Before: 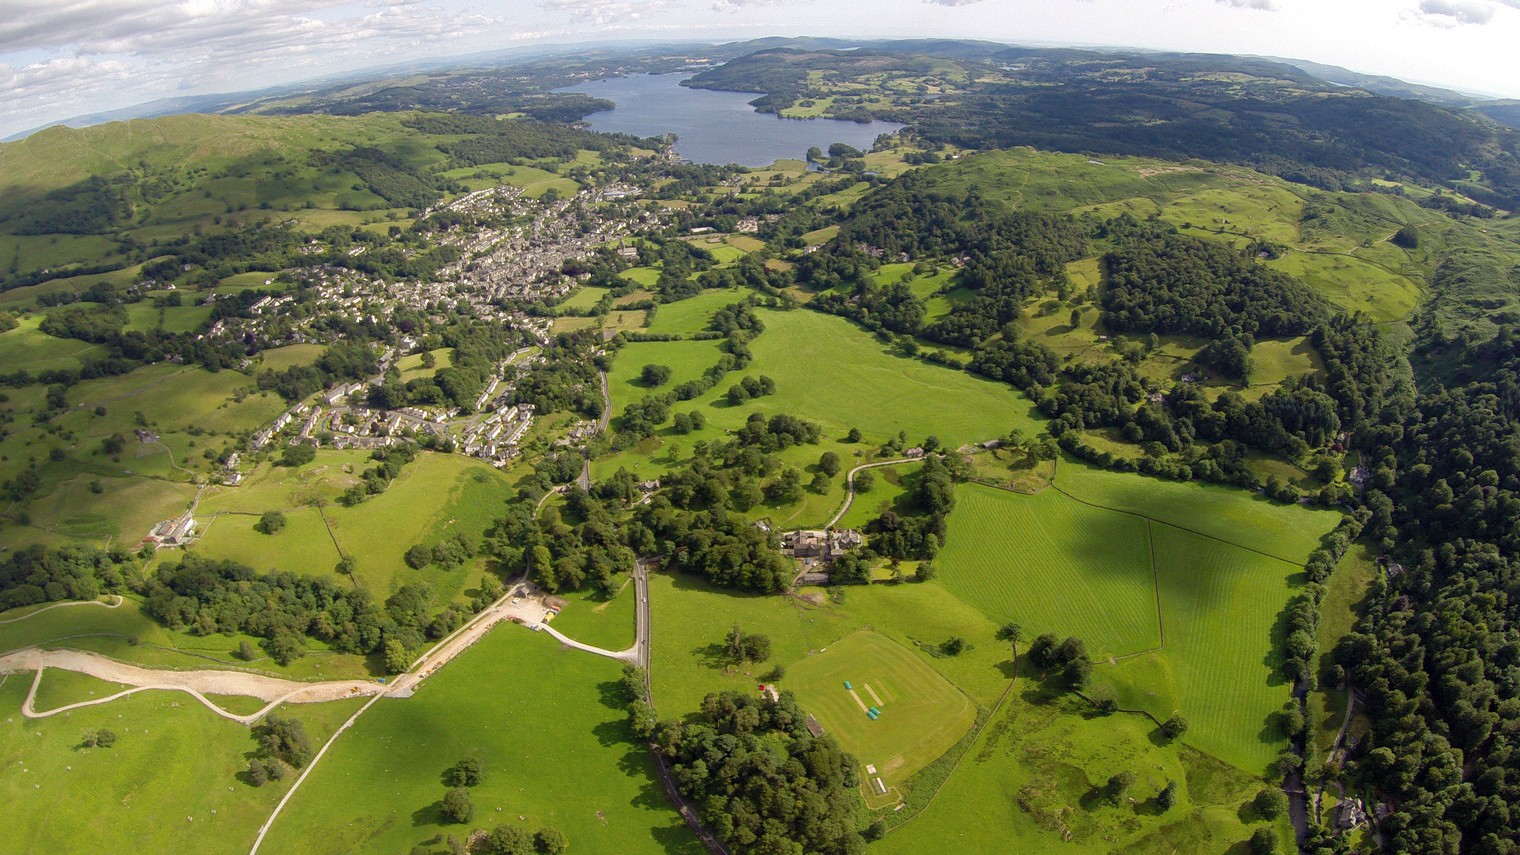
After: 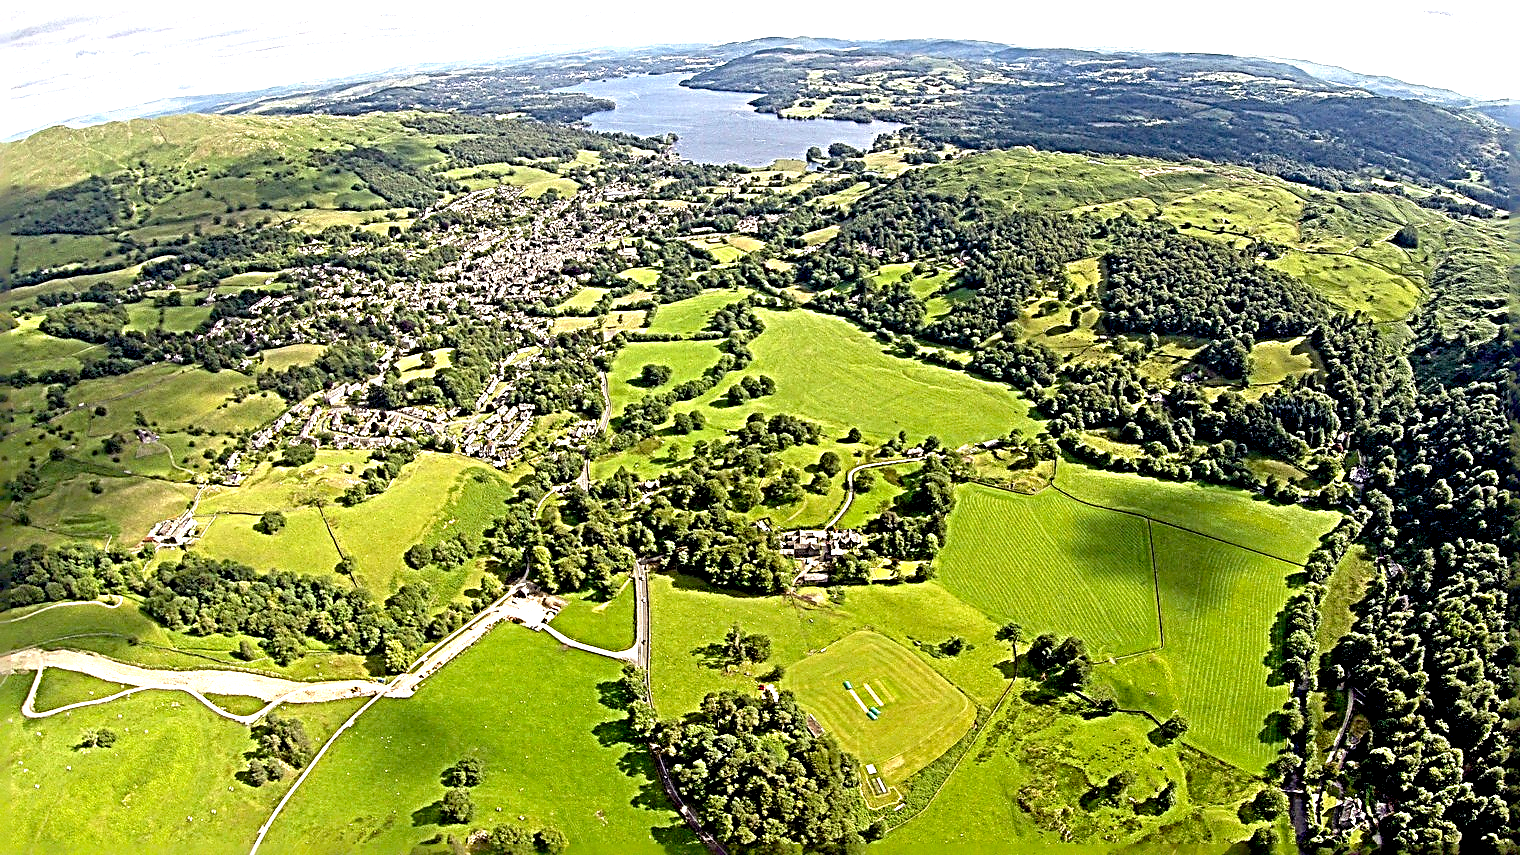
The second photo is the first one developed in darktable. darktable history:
exposure: black level correction 0.011, exposure 1.088 EV, compensate exposure bias true, compensate highlight preservation false
sharpen: radius 4.001, amount 2
